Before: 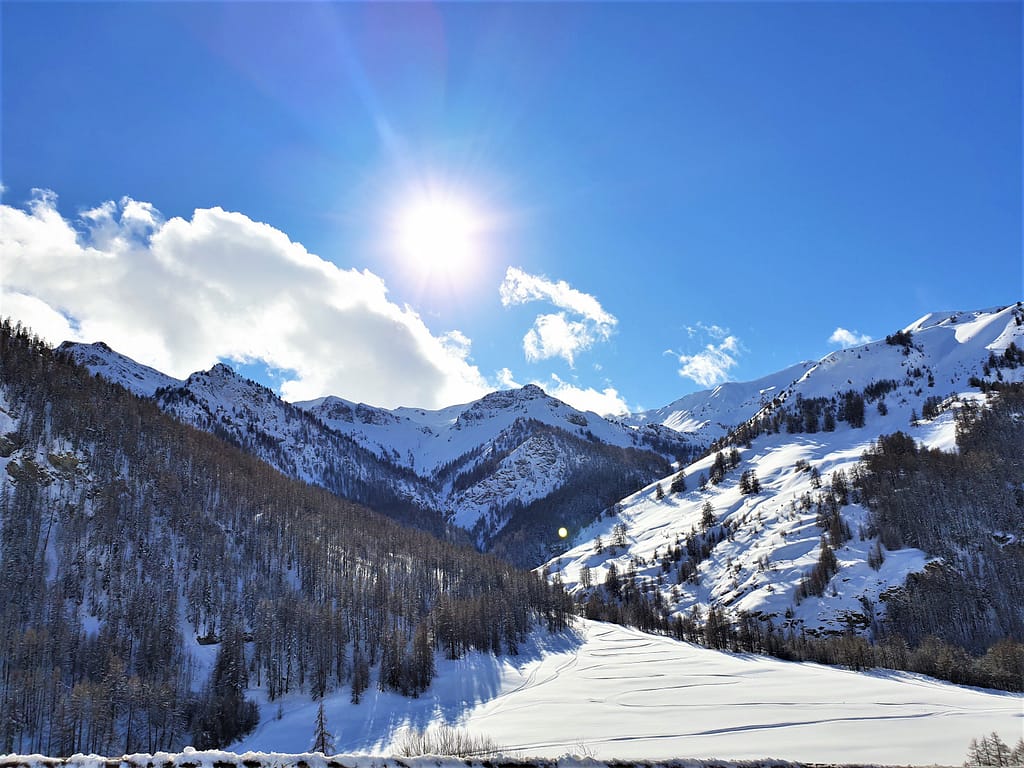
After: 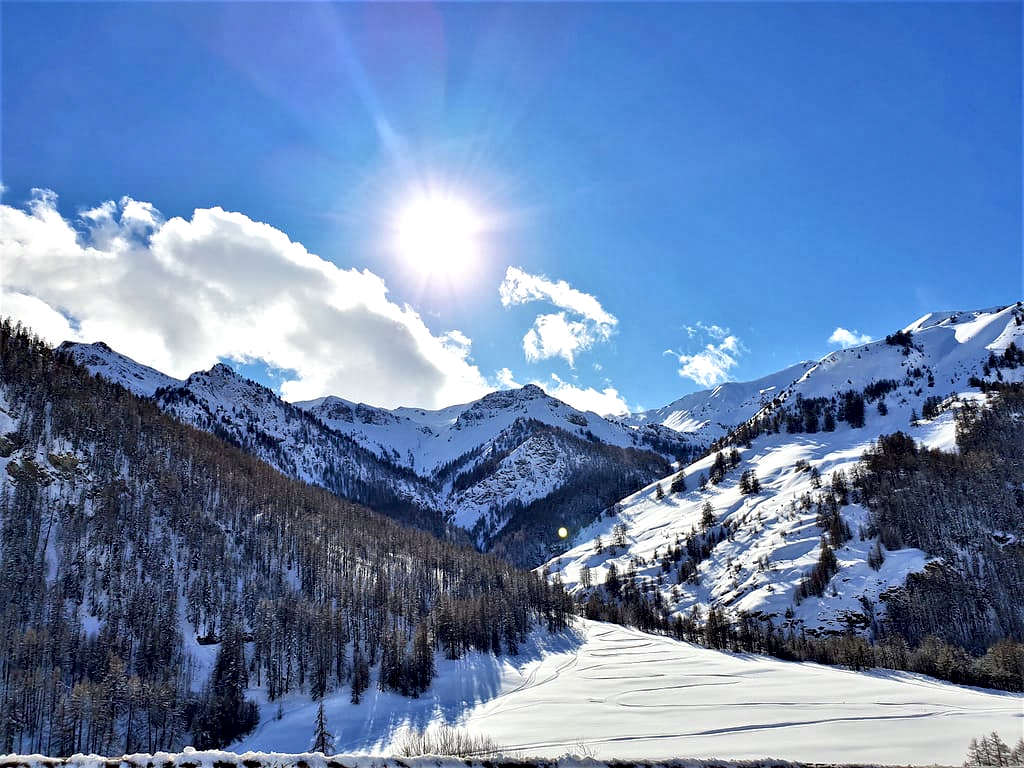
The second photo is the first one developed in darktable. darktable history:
local contrast: mode bilateral grid, contrast 21, coarseness 19, detail 164%, midtone range 0.2
exposure: black level correction 0.009, compensate exposure bias true, compensate highlight preservation false
